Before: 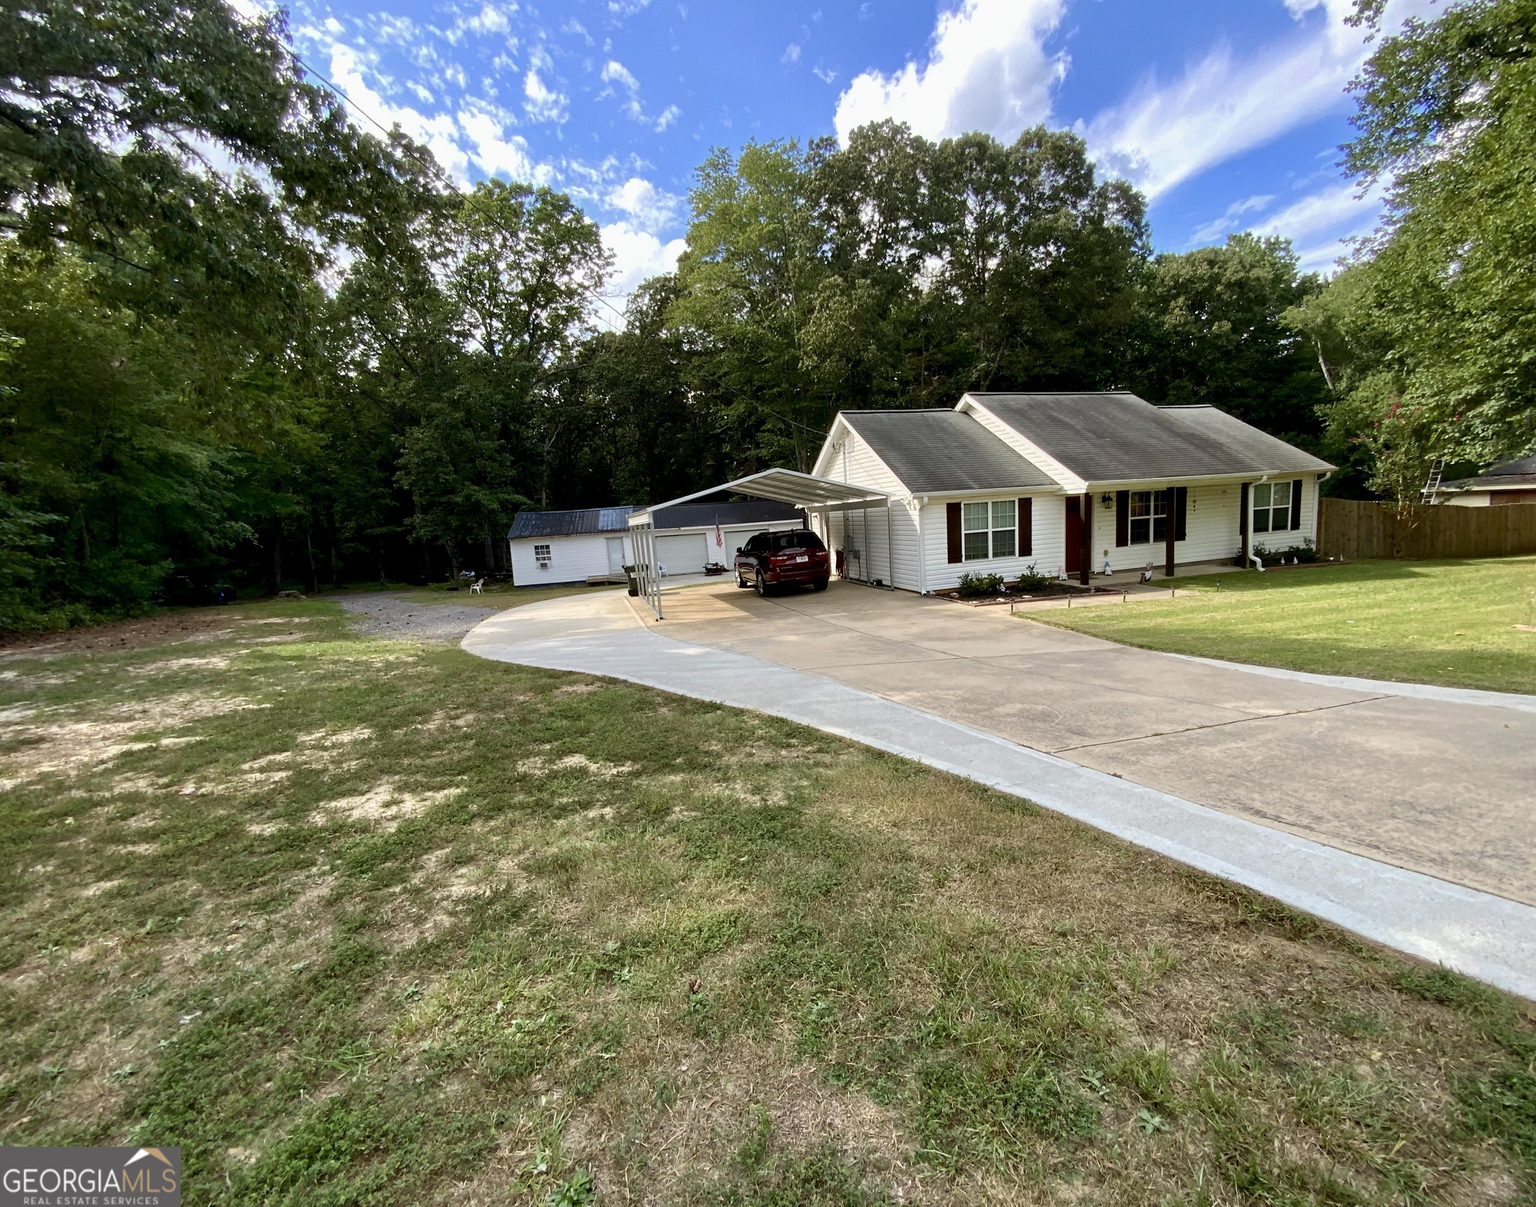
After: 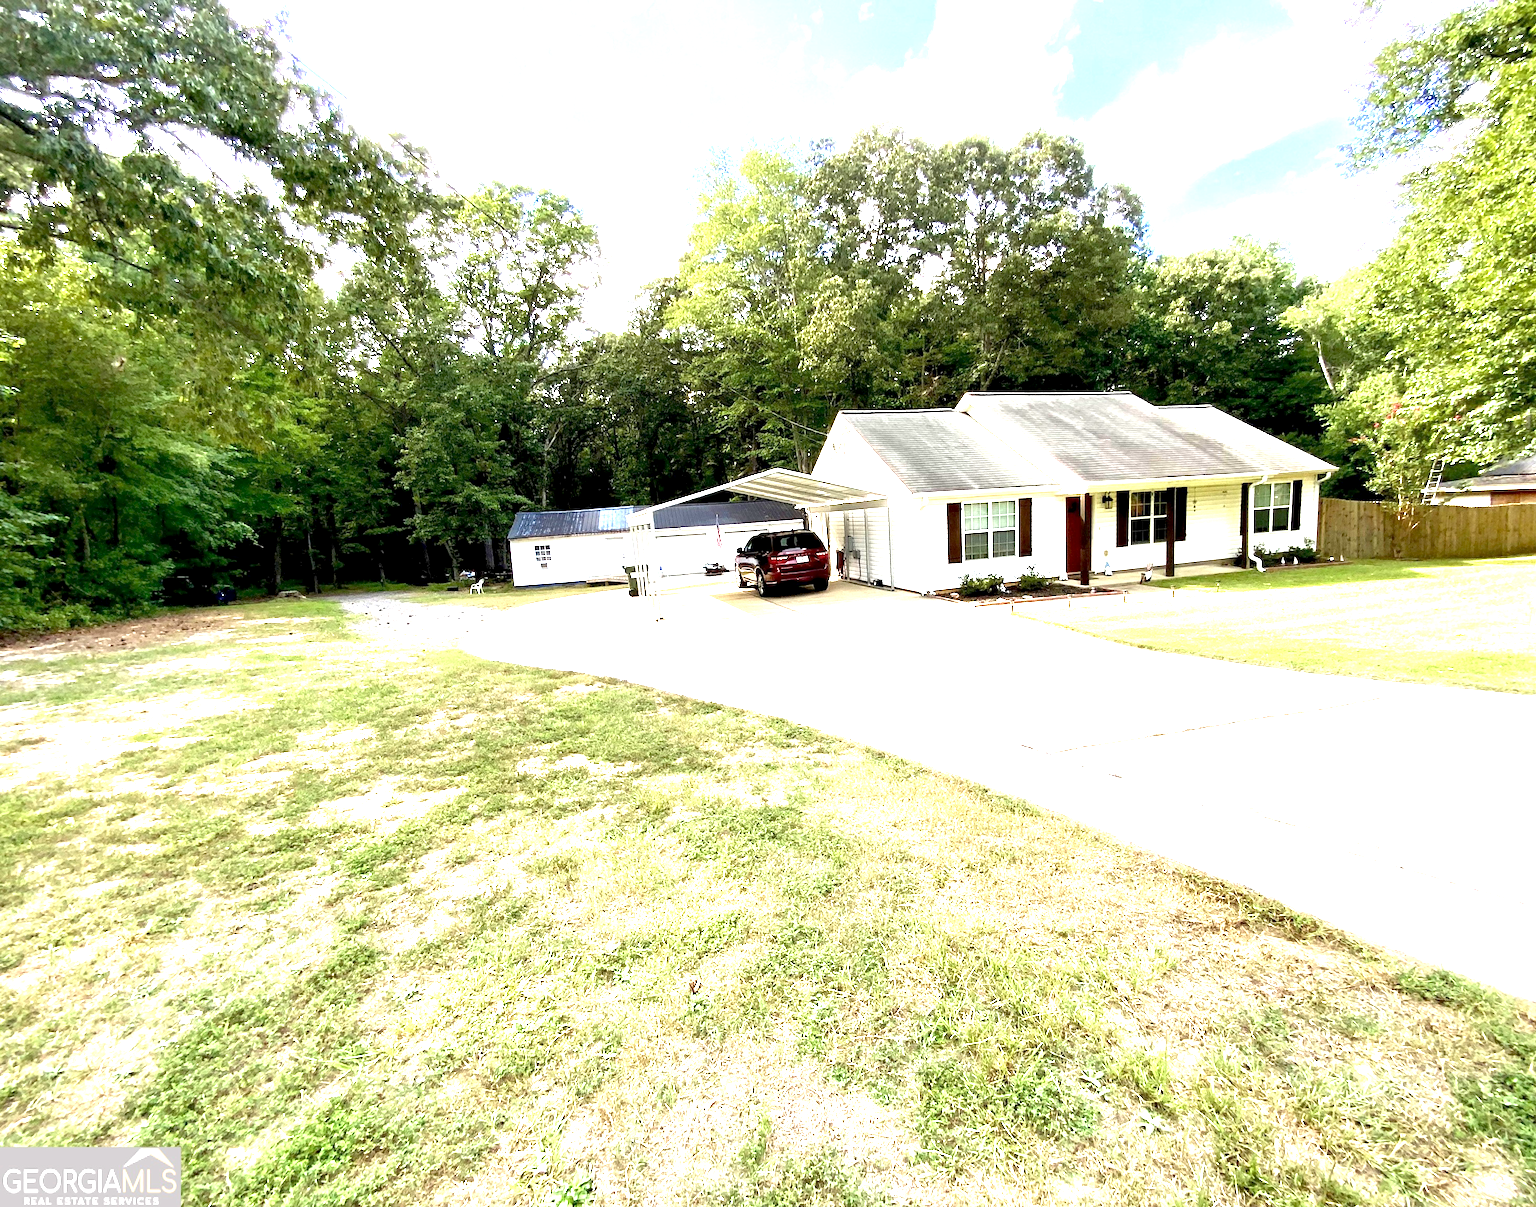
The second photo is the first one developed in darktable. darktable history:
exposure: black level correction 0.001, exposure 2.566 EV, compensate exposure bias true, compensate highlight preservation false
